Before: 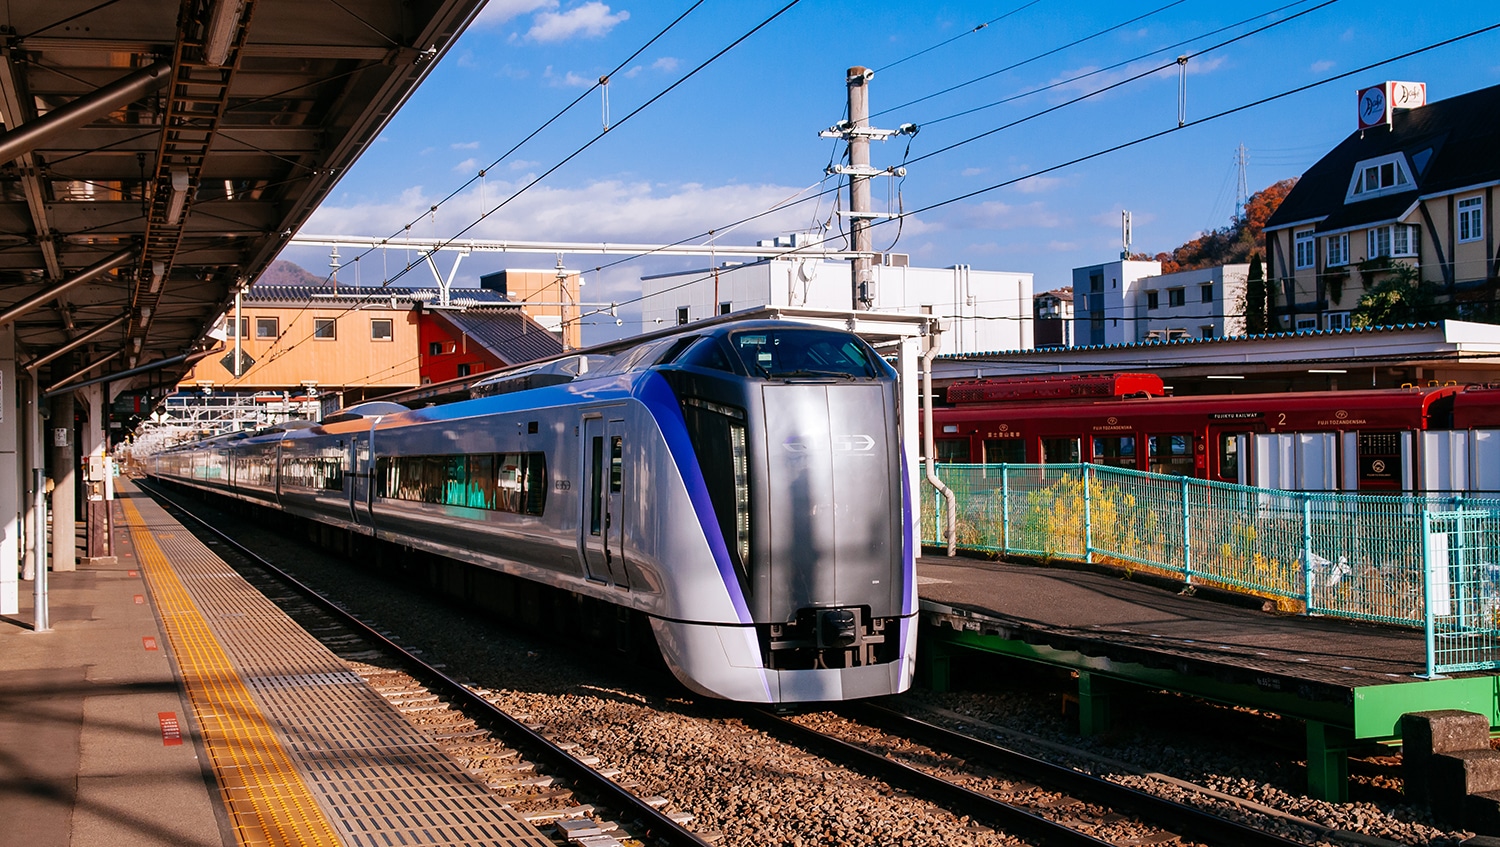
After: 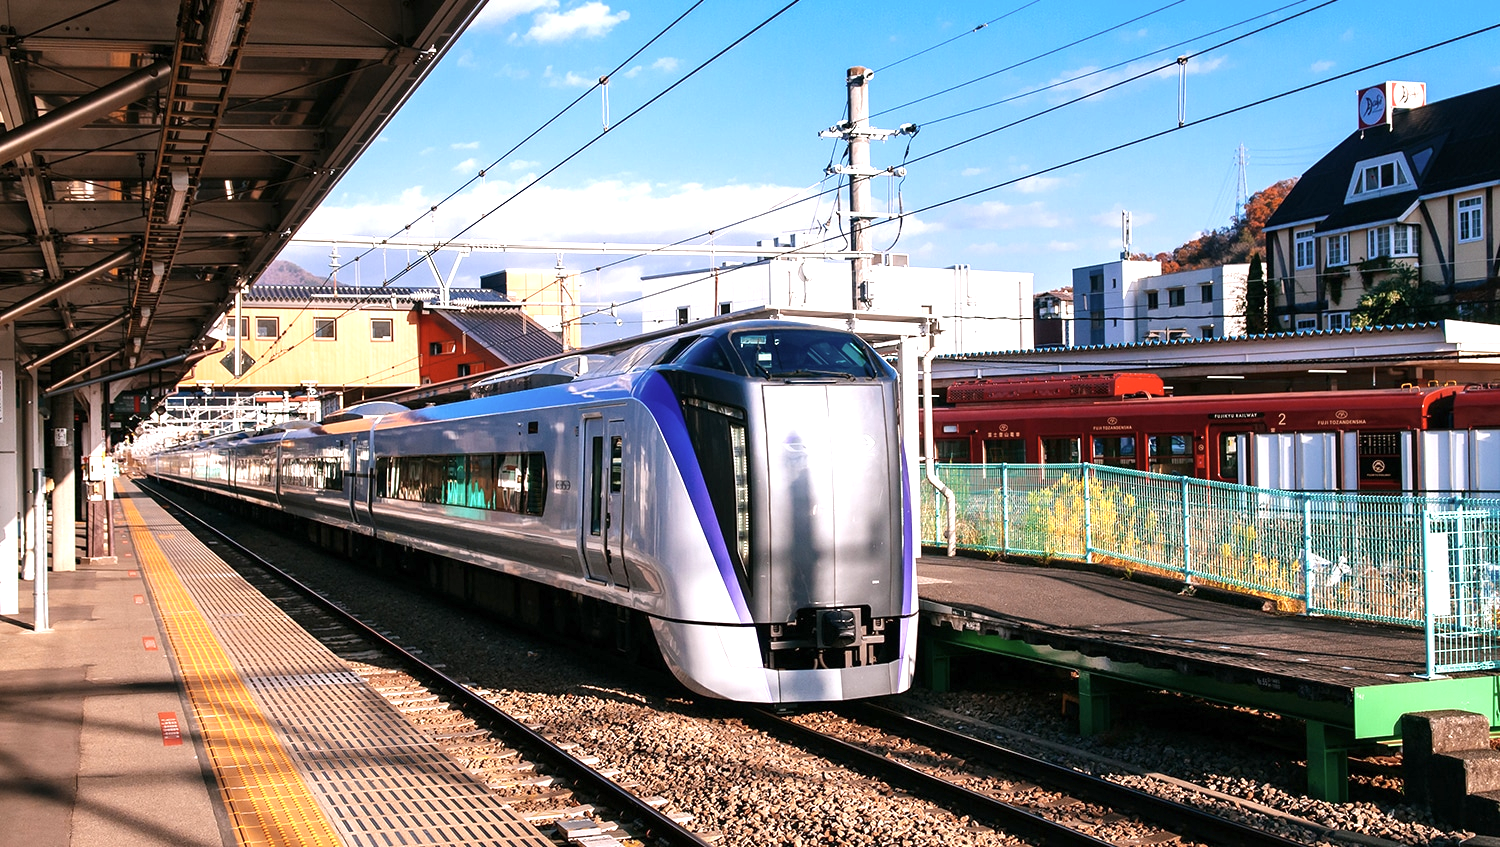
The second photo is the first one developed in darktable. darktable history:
contrast brightness saturation: saturation -0.17
exposure: exposure 0.95 EV, compensate highlight preservation false
